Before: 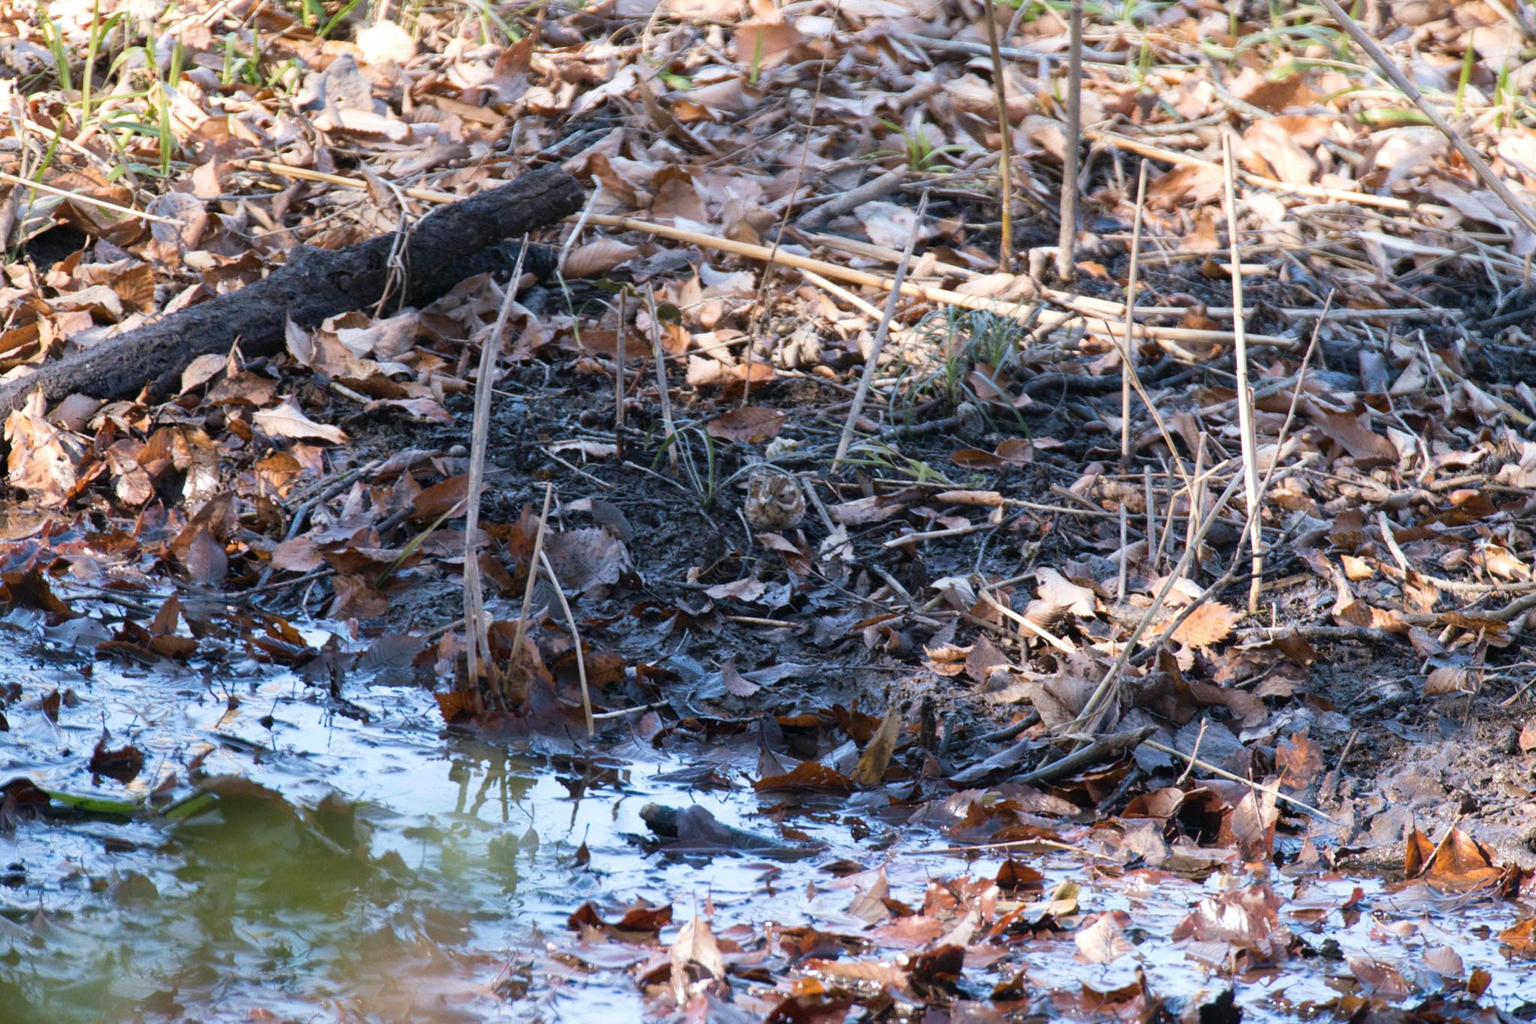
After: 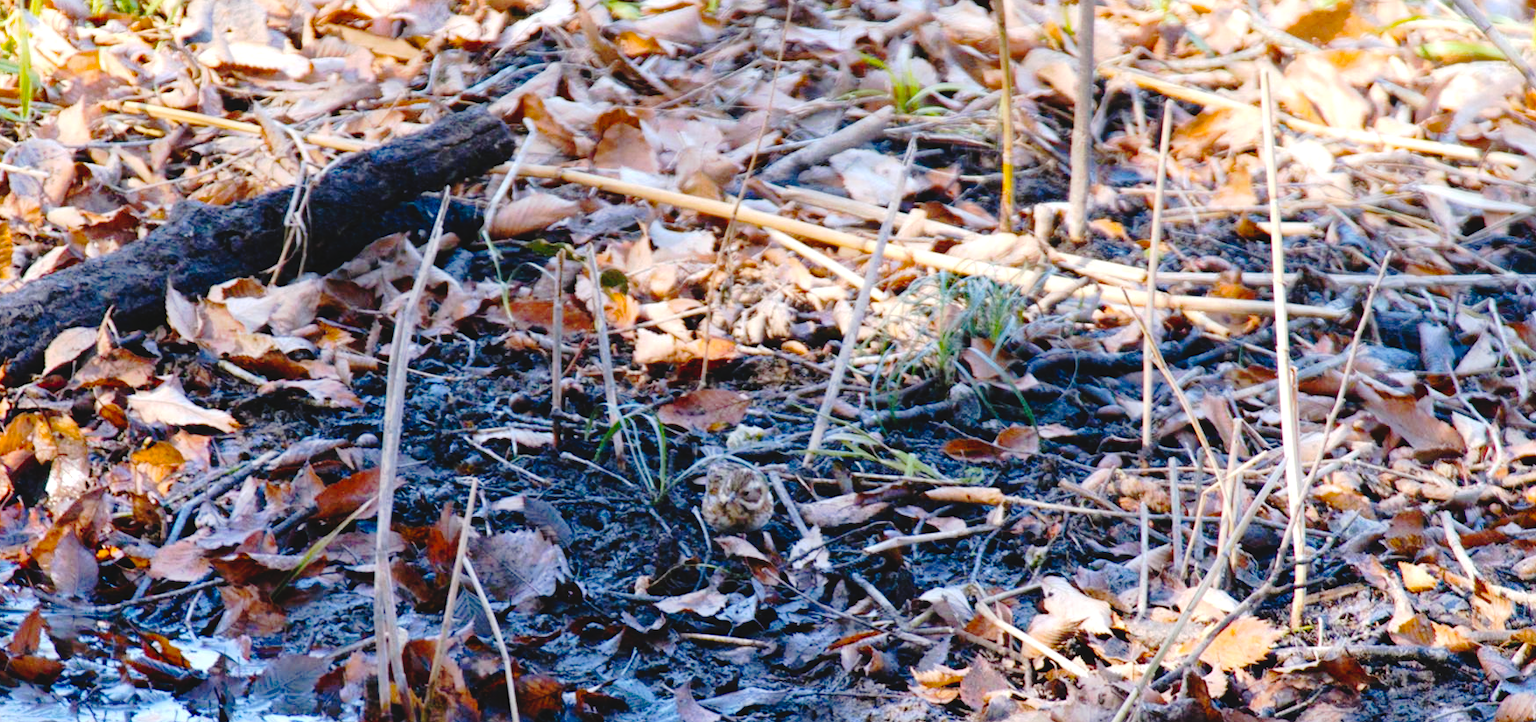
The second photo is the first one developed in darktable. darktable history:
color balance rgb: linear chroma grading › global chroma 15%, perceptual saturation grading › global saturation 30%
crop and rotate: left 9.345%, top 7.22%, right 4.982%, bottom 32.331%
tone curve: curves: ch0 [(0, 0) (0.003, 0.051) (0.011, 0.052) (0.025, 0.055) (0.044, 0.062) (0.069, 0.068) (0.1, 0.077) (0.136, 0.098) (0.177, 0.145) (0.224, 0.223) (0.277, 0.314) (0.335, 0.43) (0.399, 0.518) (0.468, 0.591) (0.543, 0.656) (0.623, 0.726) (0.709, 0.809) (0.801, 0.857) (0.898, 0.918) (1, 1)], preserve colors none
exposure: exposure 0.2 EV, compensate highlight preservation false
